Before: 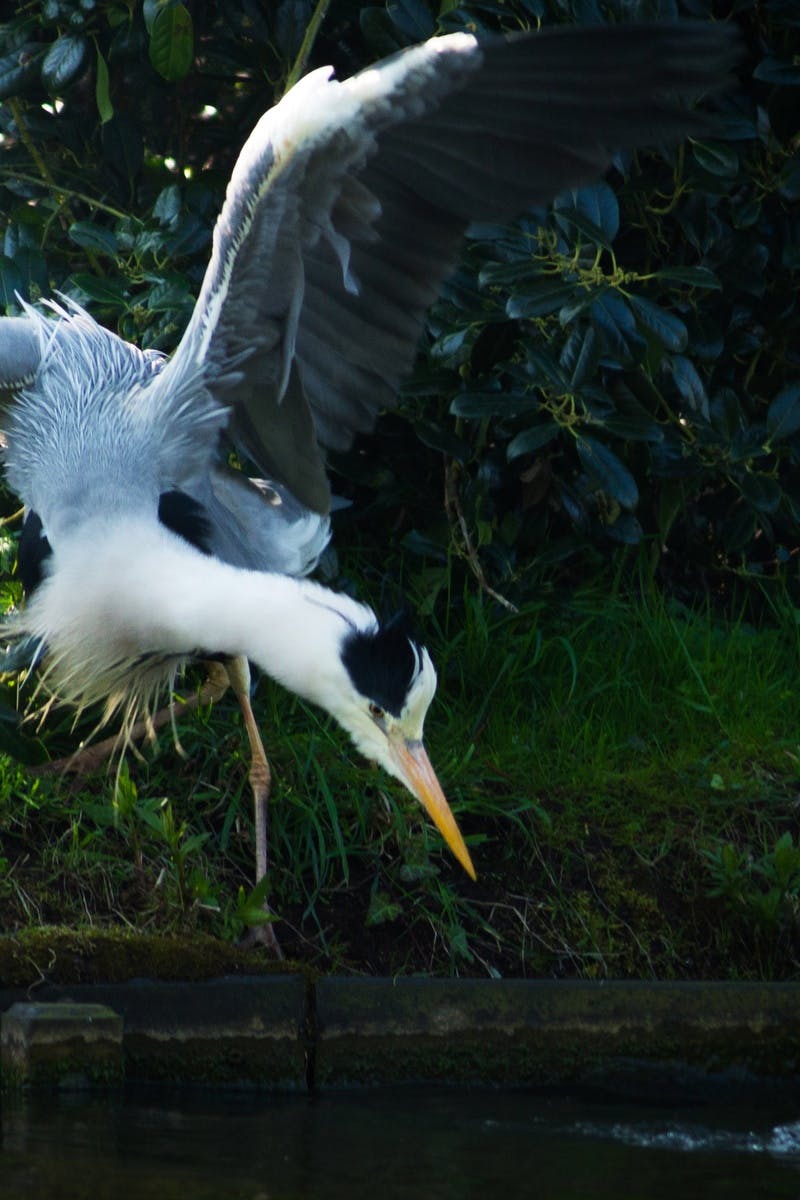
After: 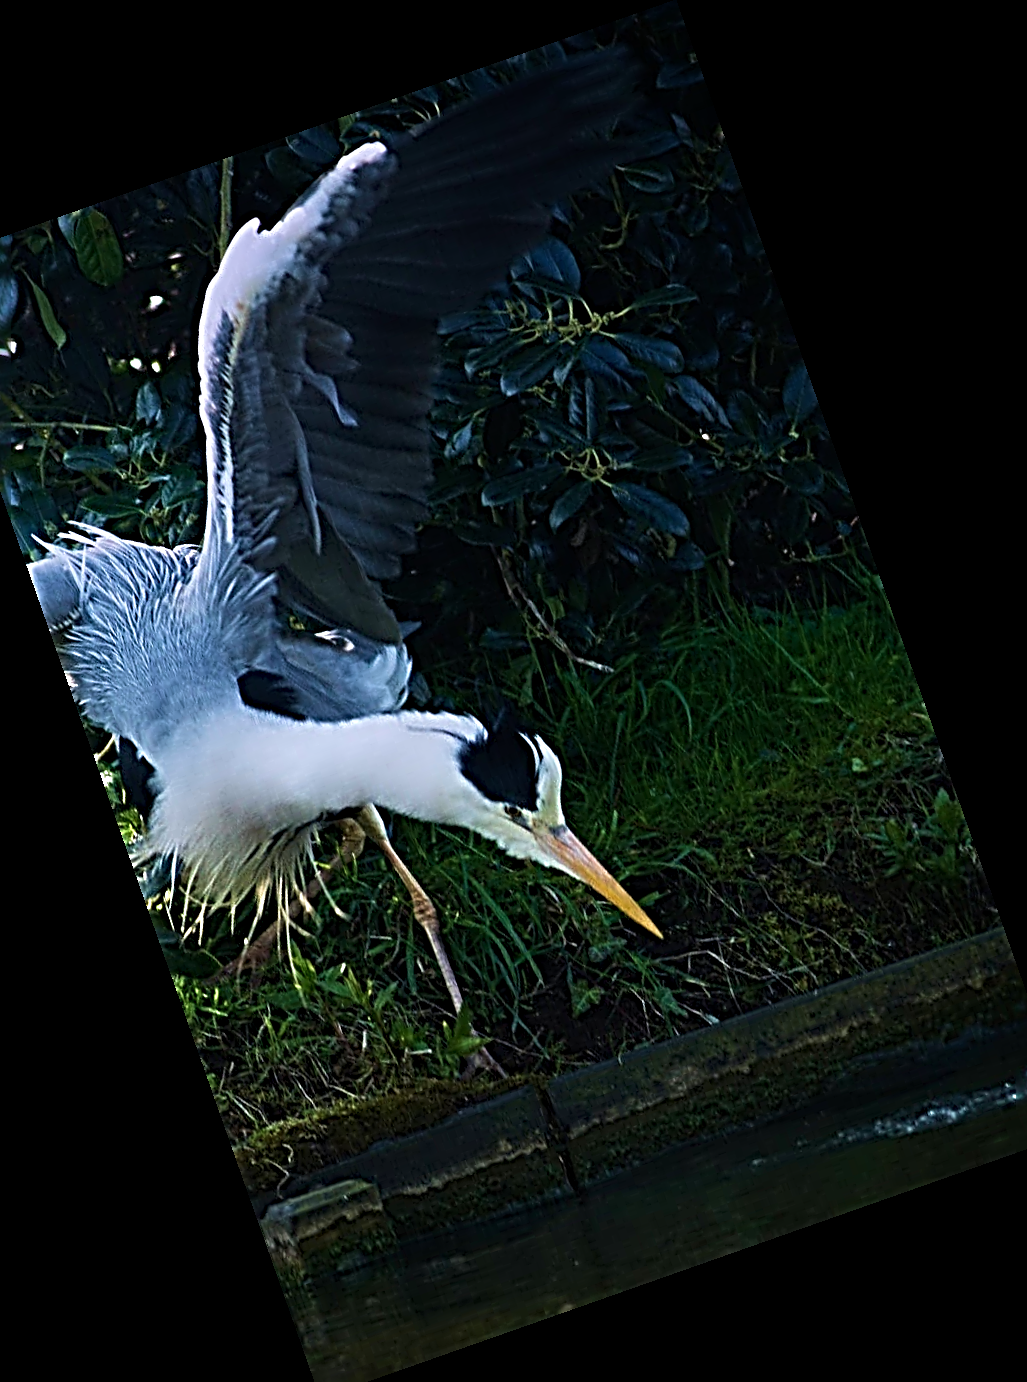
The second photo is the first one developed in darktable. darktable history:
graduated density: hue 238.83°, saturation 50%
velvia: on, module defaults
sharpen: radius 4.001, amount 2
crop and rotate: angle 19.43°, left 6.812%, right 4.125%, bottom 1.087%
